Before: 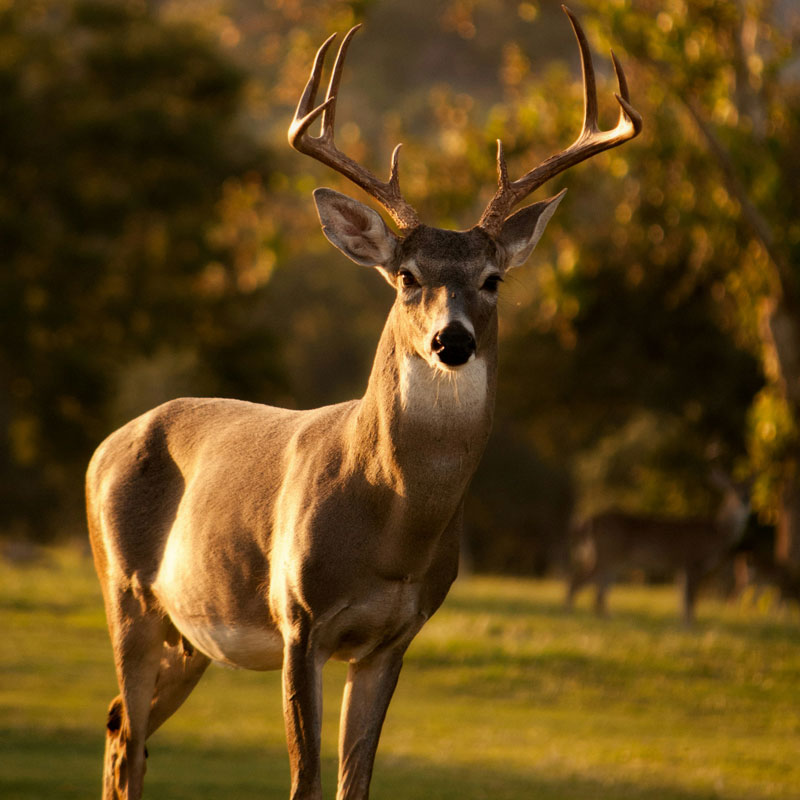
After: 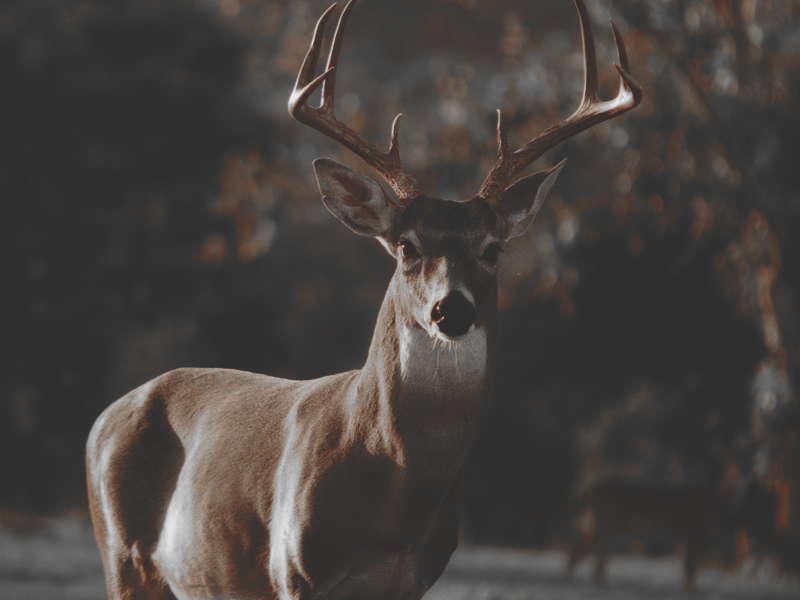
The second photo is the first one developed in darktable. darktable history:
crop: top 3.857%, bottom 21.132%
color zones: curves: ch0 [(0, 0.352) (0.143, 0.407) (0.286, 0.386) (0.429, 0.431) (0.571, 0.829) (0.714, 0.853) (0.857, 0.833) (1, 0.352)]; ch1 [(0, 0.604) (0.072, 0.726) (0.096, 0.608) (0.205, 0.007) (0.571, -0.006) (0.839, -0.013) (0.857, -0.012) (1, 0.604)]
rgb curve: curves: ch0 [(0, 0.186) (0.314, 0.284) (0.775, 0.708) (1, 1)], compensate middle gray true, preserve colors none
